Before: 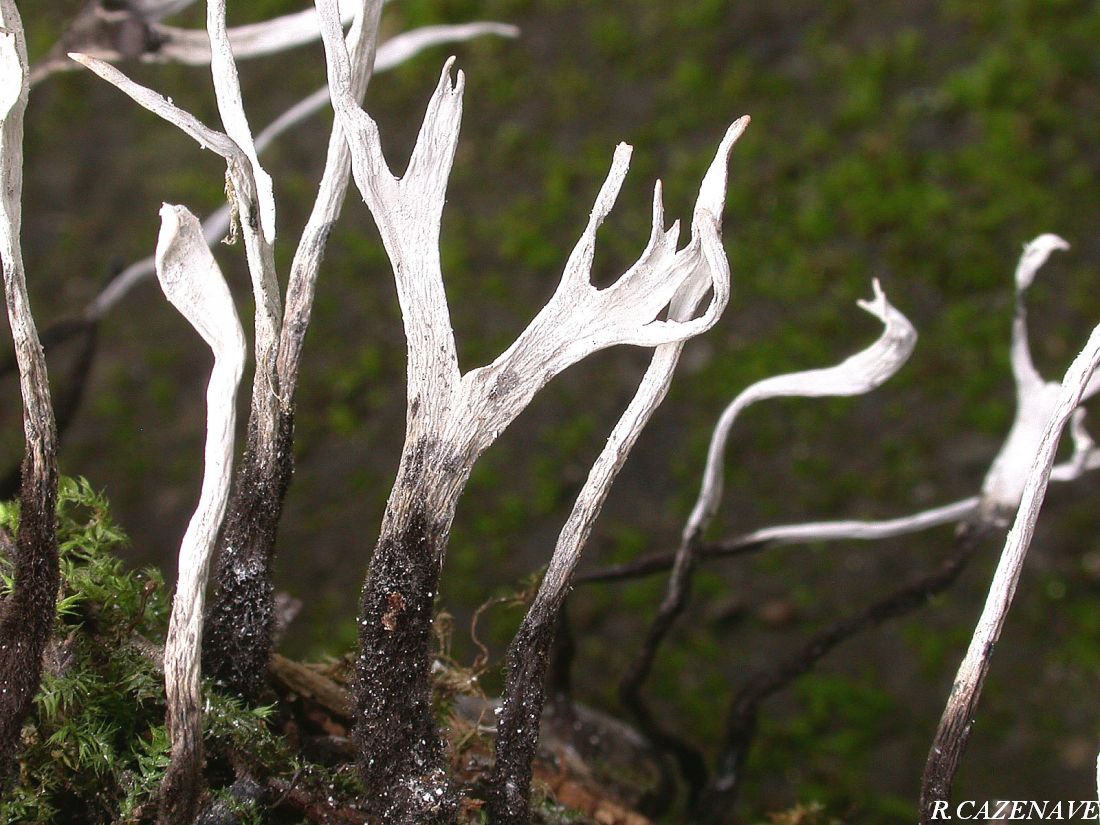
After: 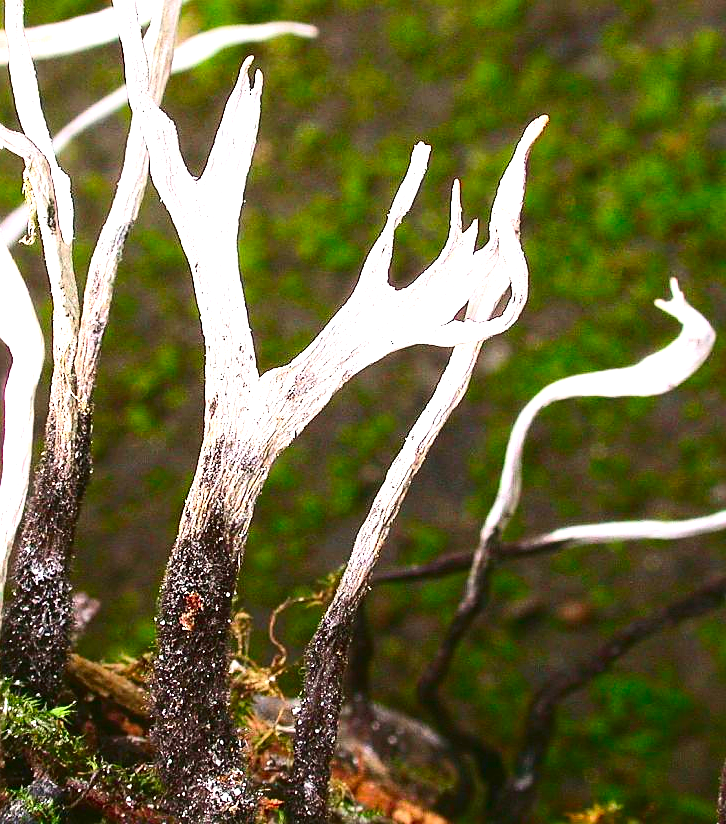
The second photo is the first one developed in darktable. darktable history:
contrast brightness saturation: contrast 0.26, brightness 0.02, saturation 0.87
crop and rotate: left 18.442%, right 15.508%
sharpen: on, module defaults
exposure: black level correction 0, exposure 1.2 EV, compensate highlight preservation false
